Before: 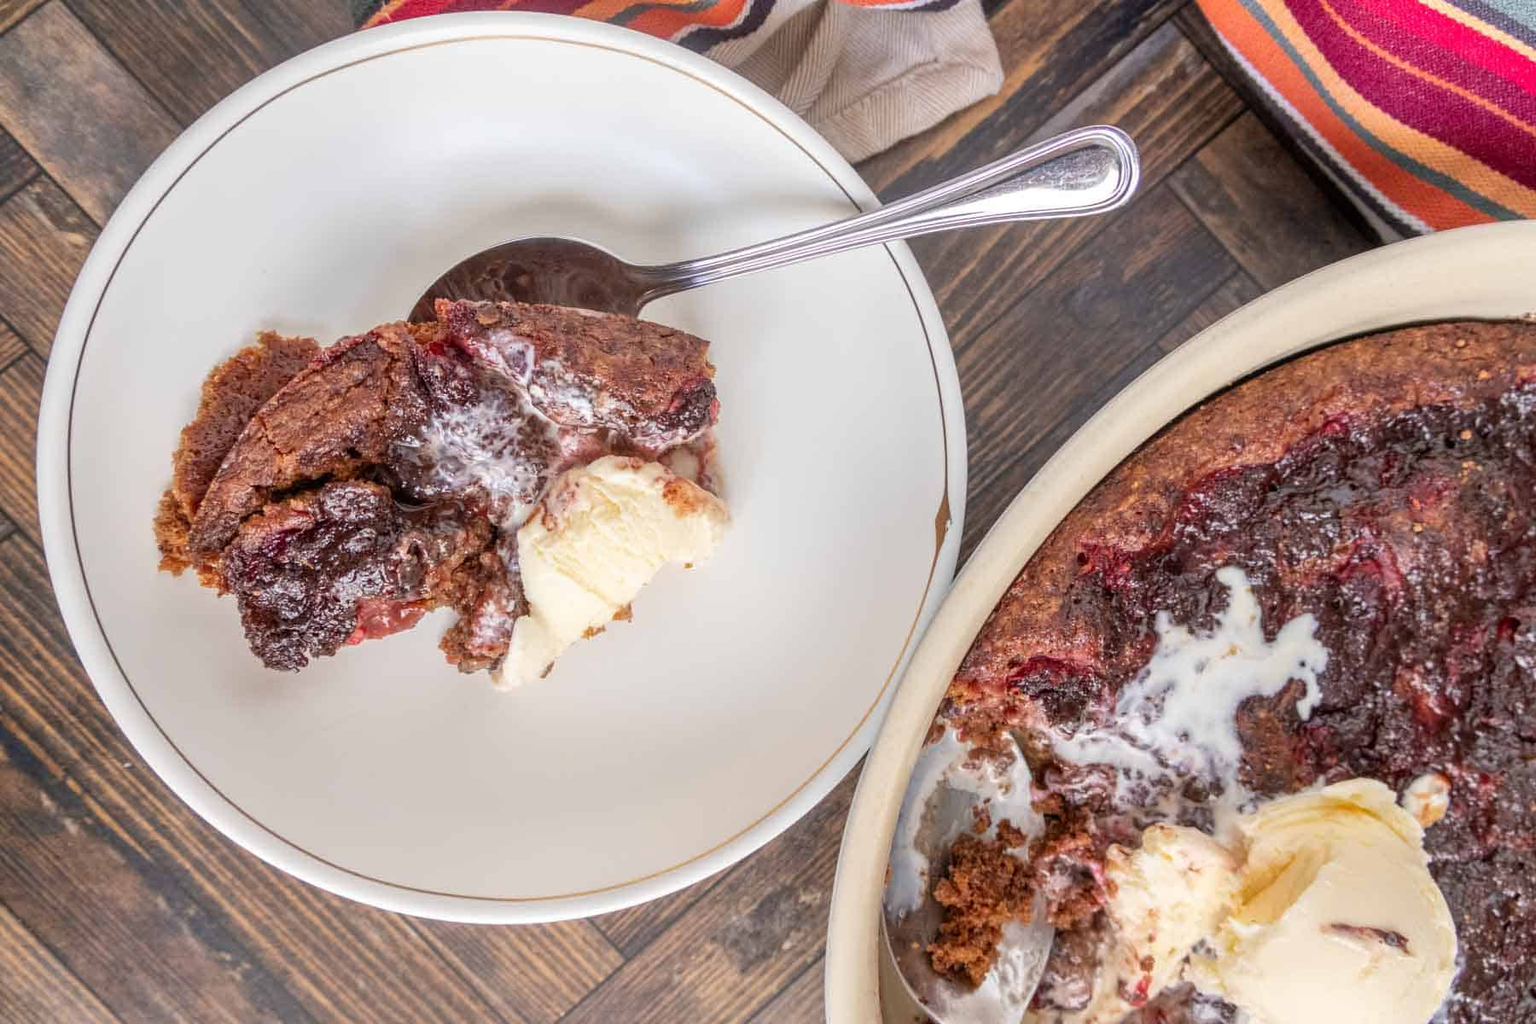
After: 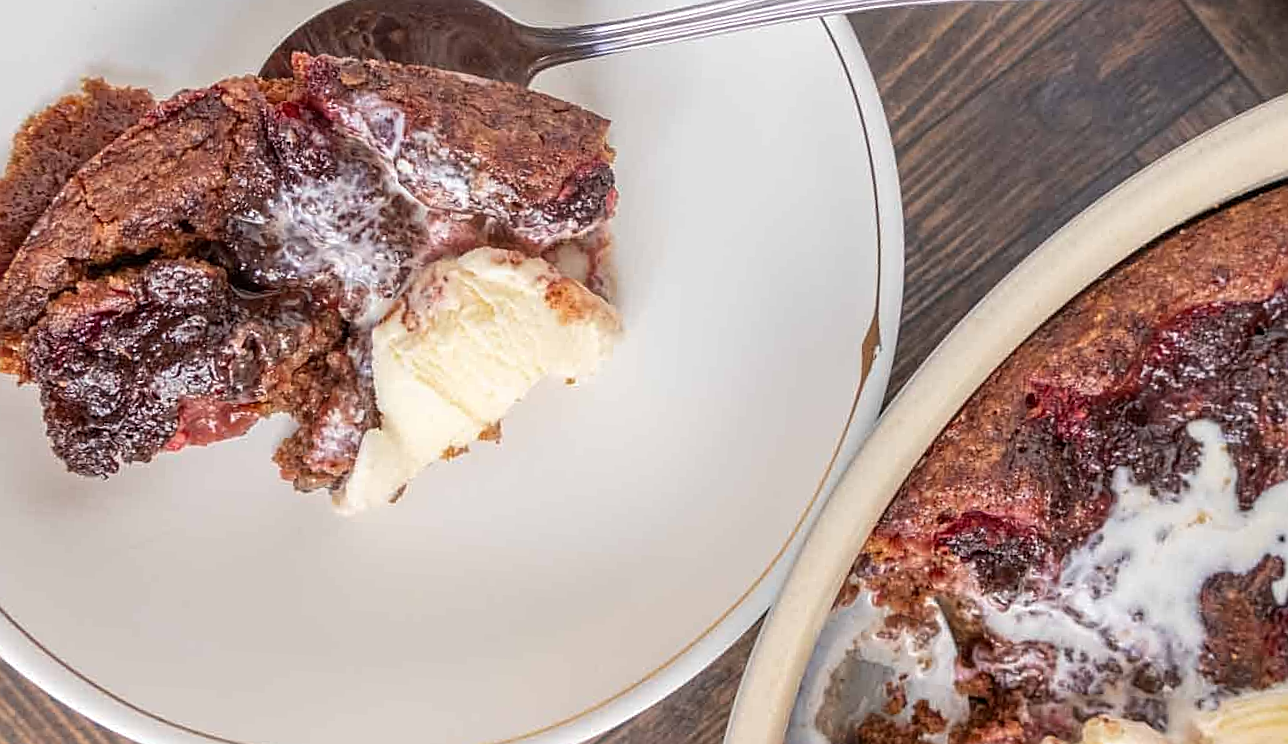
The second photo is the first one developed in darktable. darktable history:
crop and rotate: angle -3.37°, left 9.79%, top 20.73%, right 12.42%, bottom 11.82%
sharpen: on, module defaults
